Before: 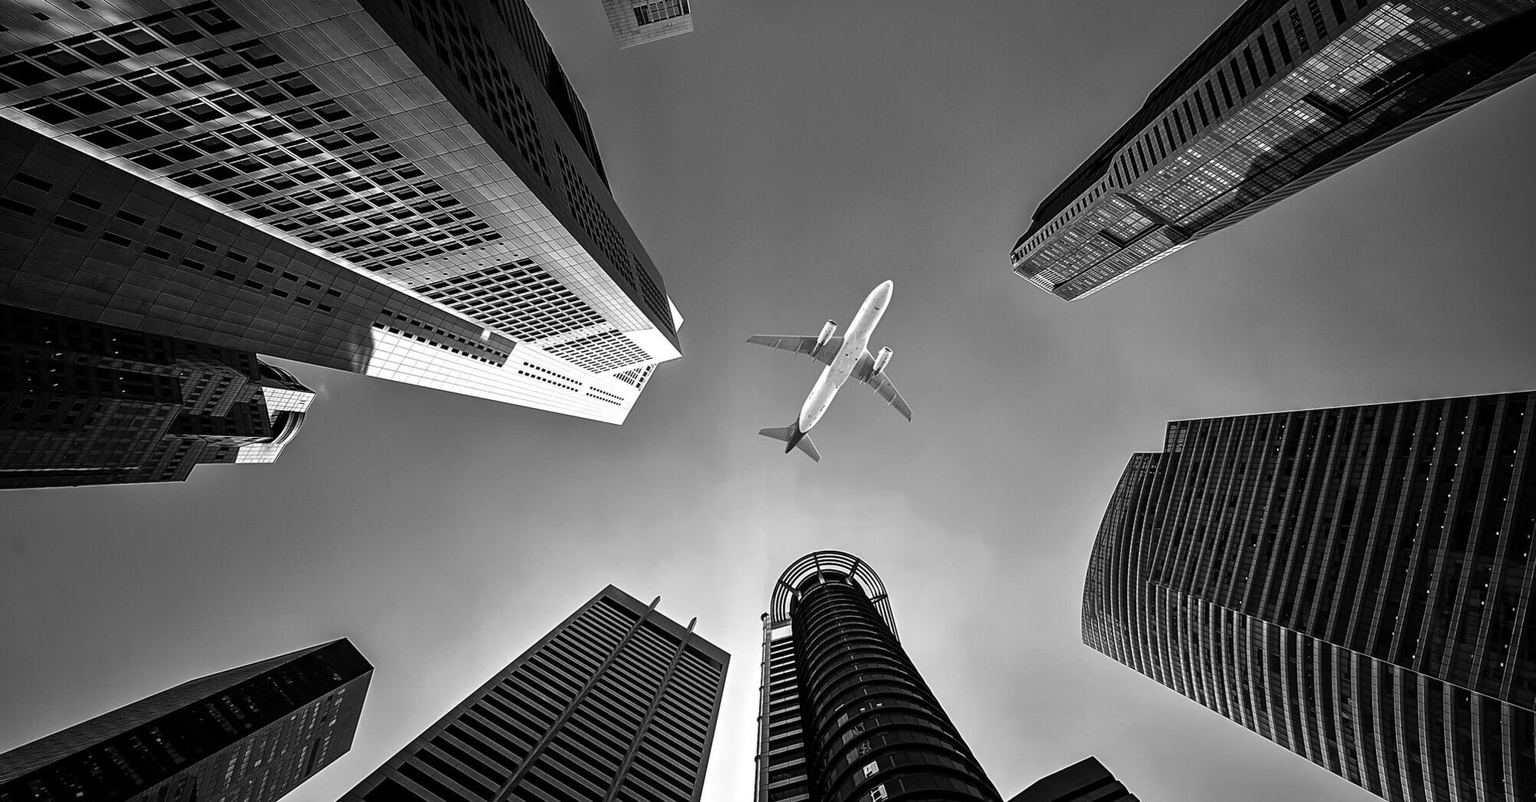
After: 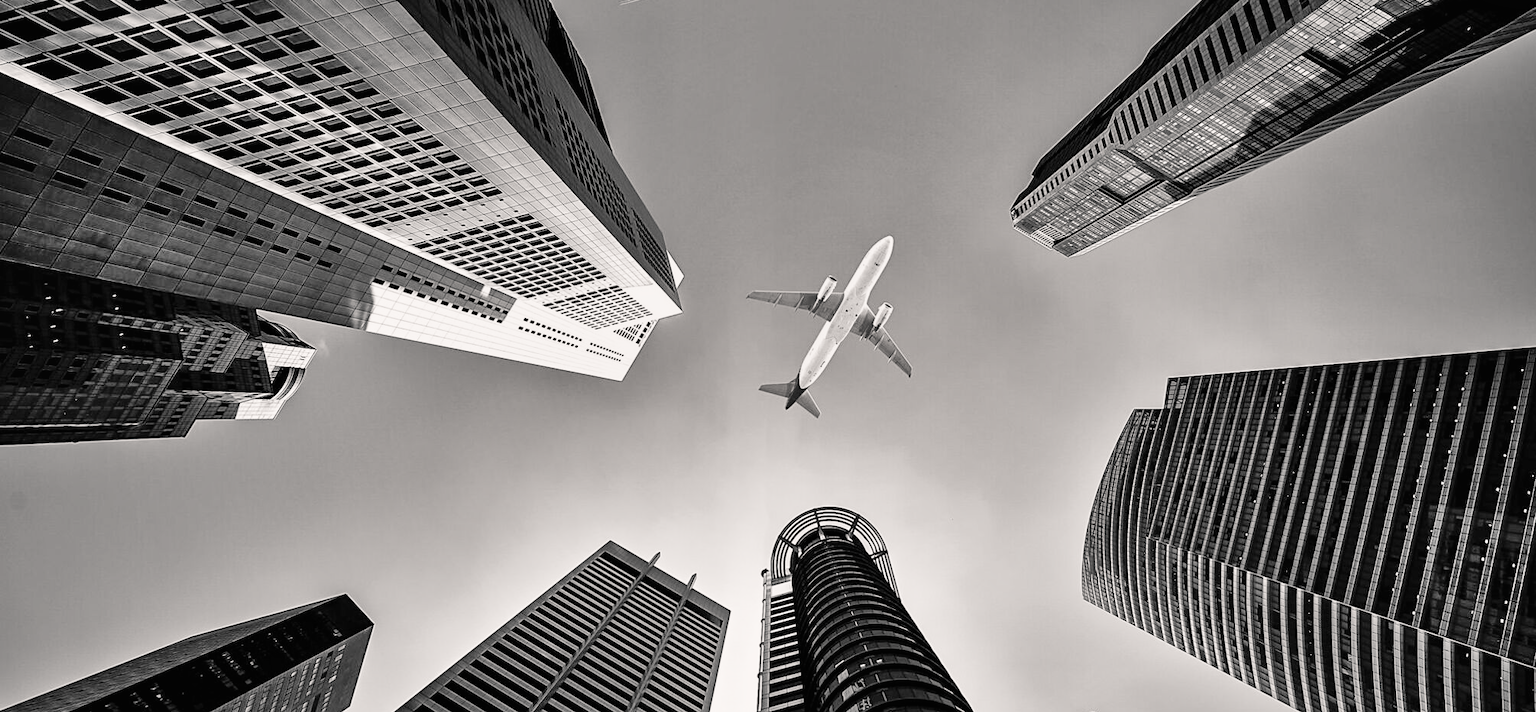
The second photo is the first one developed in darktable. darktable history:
crop and rotate: top 5.574%, bottom 5.654%
shadows and highlights: shadows 60.89, highlights -60.41, soften with gaussian
sharpen: radius 2.873, amount 0.876, threshold 47.383
color balance rgb: highlights gain › chroma 1.353%, highlights gain › hue 56.39°, perceptual saturation grading › global saturation 0.965%, perceptual brilliance grading › global brilliance 1.362%, perceptual brilliance grading › highlights -3.969%
contrast brightness saturation: brightness 0.15
filmic rgb: black relative exposure -7.65 EV, white relative exposure 3.96 EV, hardness 4.02, contrast 1.095, highlights saturation mix -30.14%
exposure: black level correction 0, exposure 0.893 EV, compensate exposure bias true, compensate highlight preservation false
